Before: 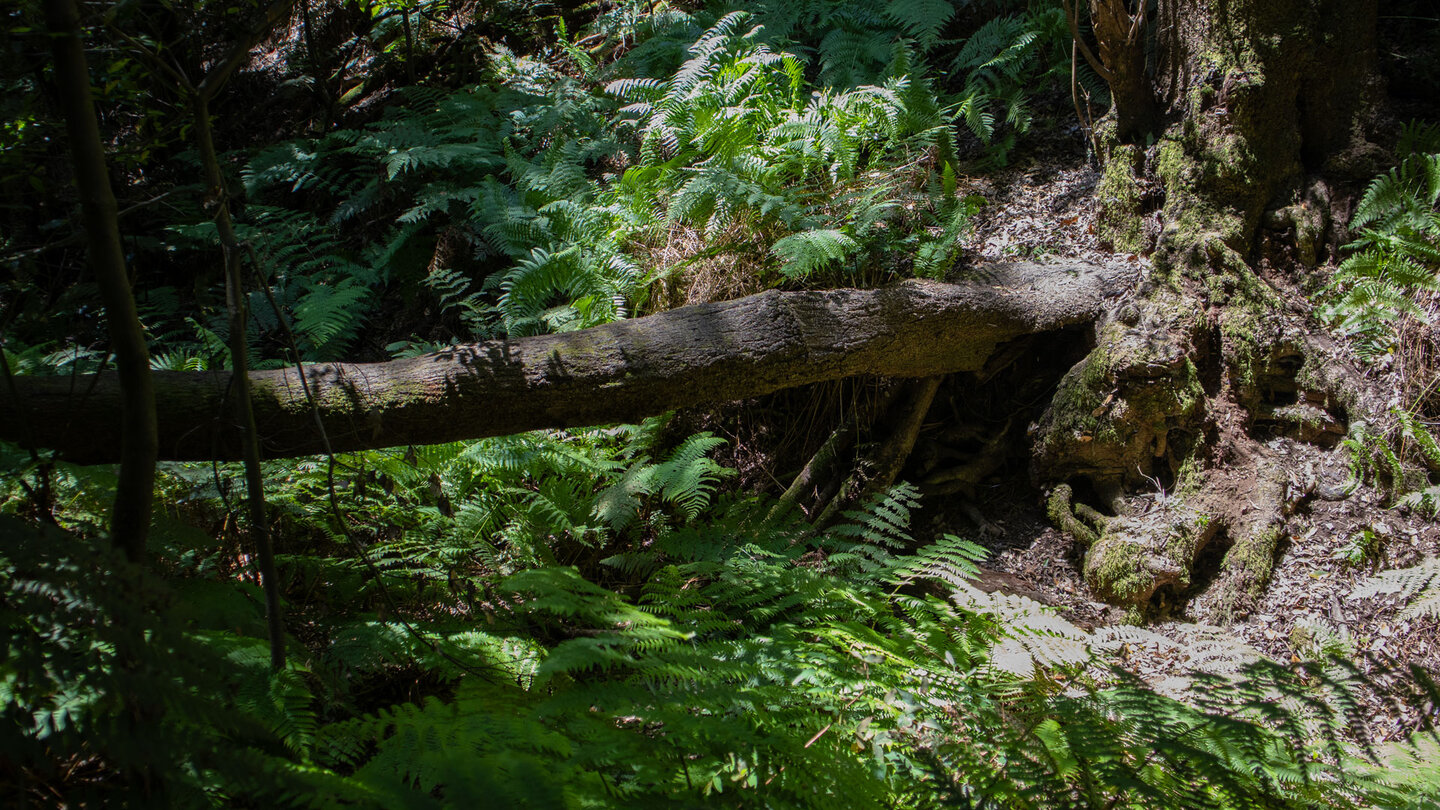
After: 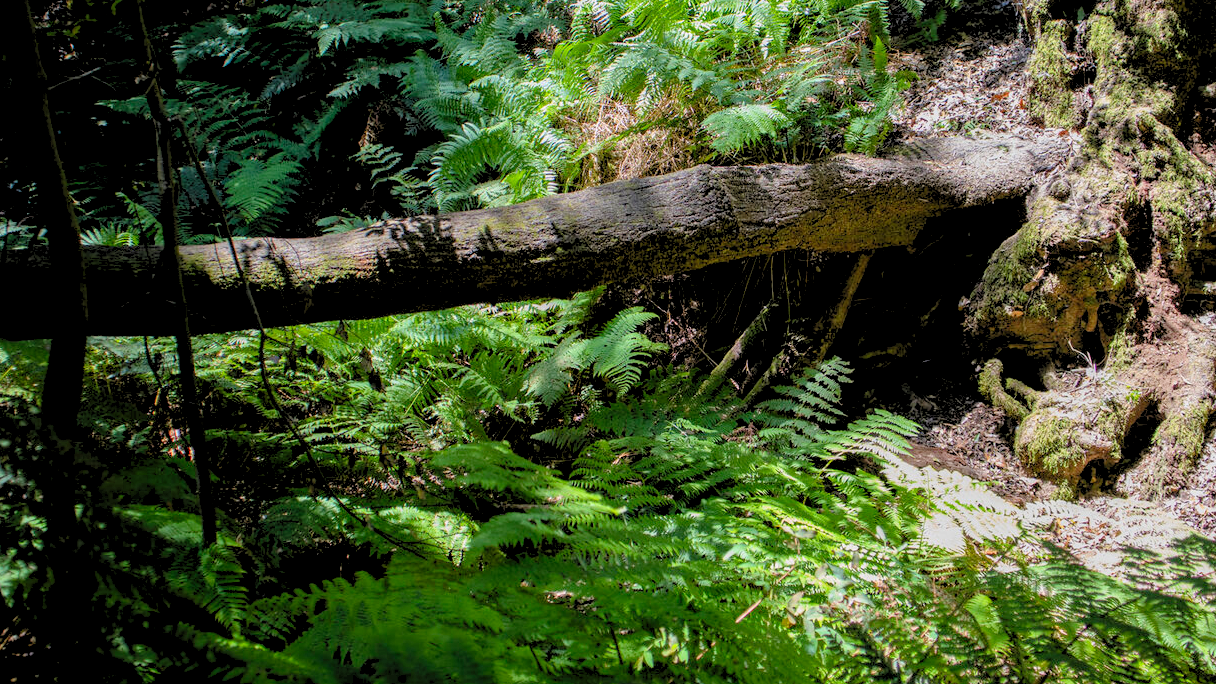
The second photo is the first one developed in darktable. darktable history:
crop and rotate: left 4.842%, top 15.51%, right 10.668%
levels: levels [0.072, 0.414, 0.976]
